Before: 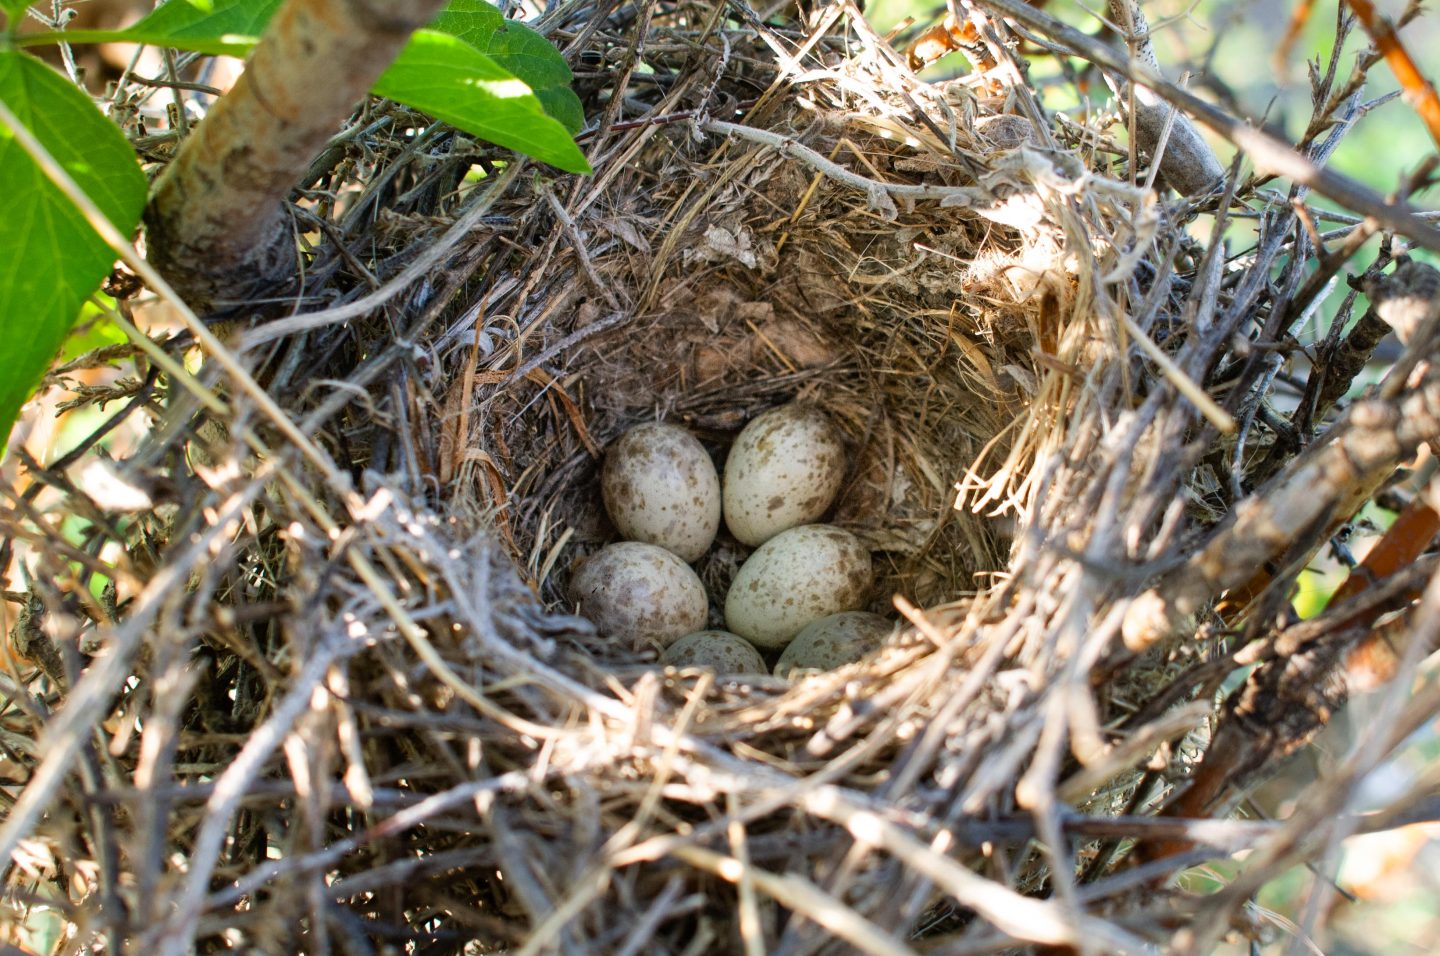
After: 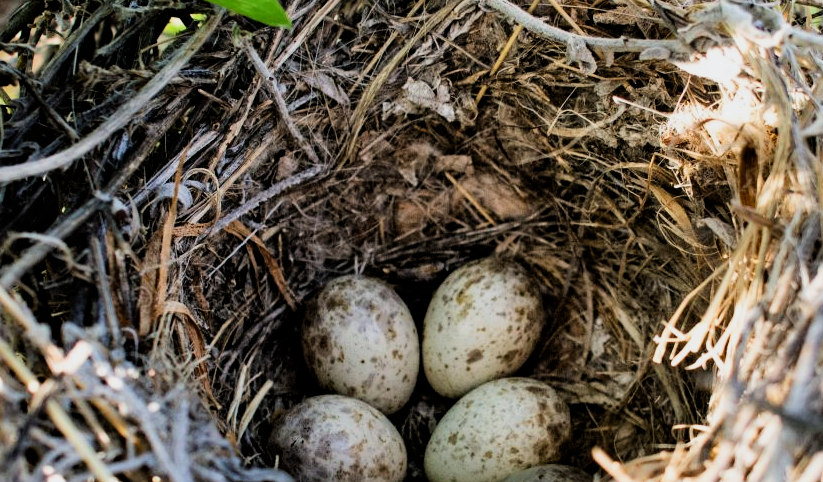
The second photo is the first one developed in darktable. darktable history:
haze removal: compatibility mode true, adaptive false
crop: left 20.932%, top 15.471%, right 21.848%, bottom 34.081%
filmic rgb: black relative exposure -5 EV, white relative exposure 3.5 EV, hardness 3.19, contrast 1.4, highlights saturation mix -30%
